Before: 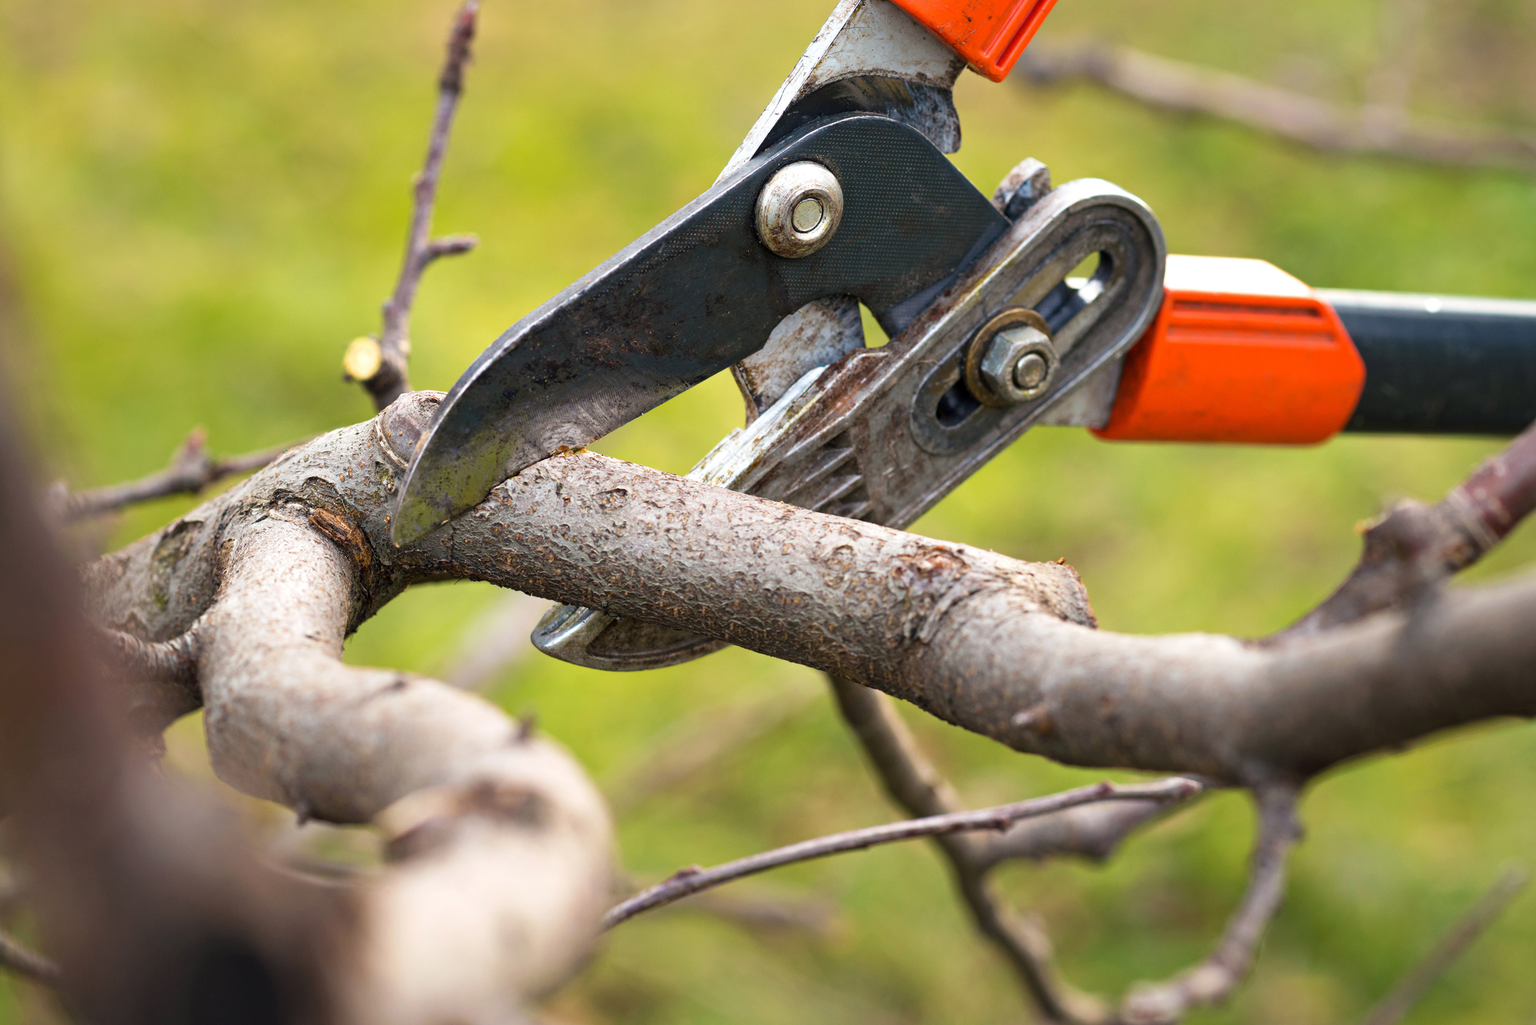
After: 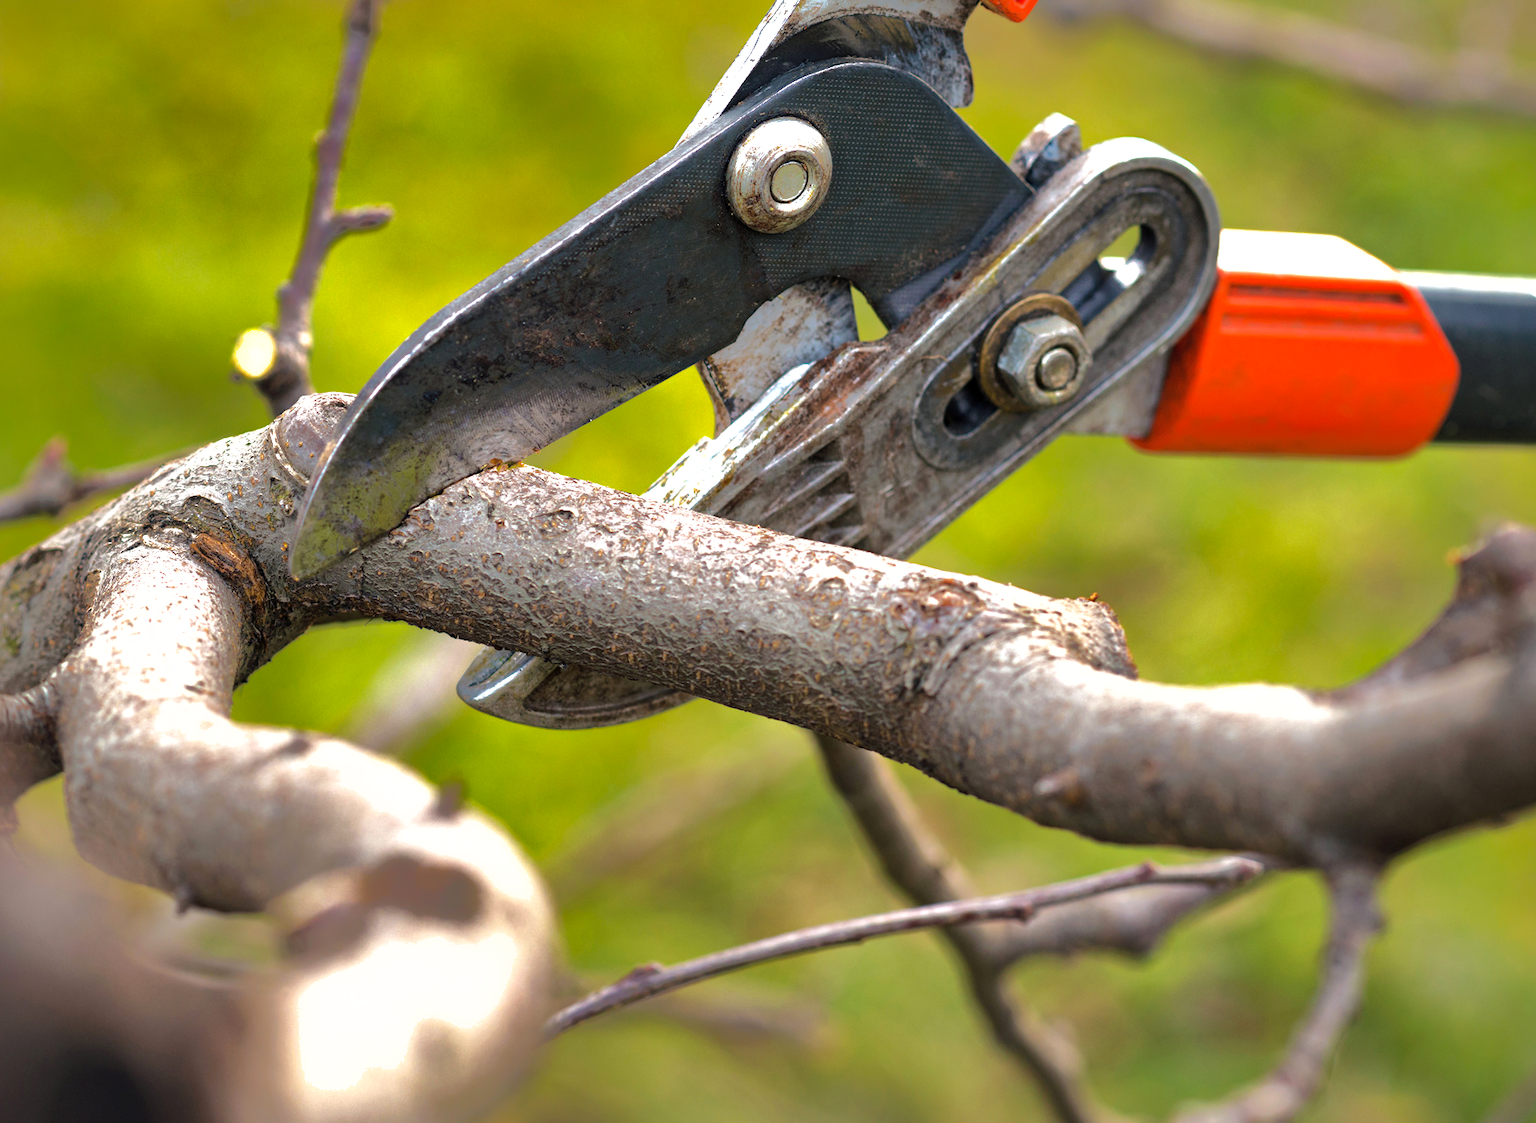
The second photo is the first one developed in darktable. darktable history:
crop: left 9.831%, top 6.289%, right 6.918%, bottom 2.389%
tone equalizer: -8 EV -0.437 EV, -7 EV -0.427 EV, -6 EV -0.337 EV, -5 EV -0.259 EV, -3 EV 0.214 EV, -2 EV 0.307 EV, -1 EV 0.382 EV, +0 EV 0.399 EV, mask exposure compensation -0.49 EV
shadows and highlights: shadows 39.14, highlights -74.73
